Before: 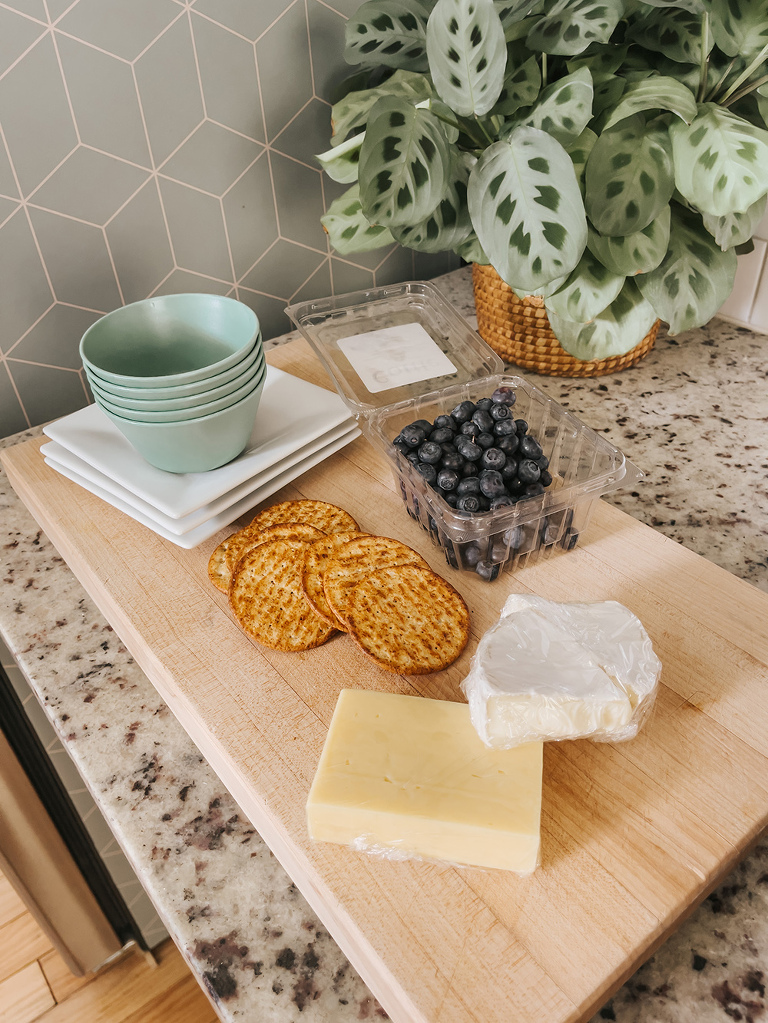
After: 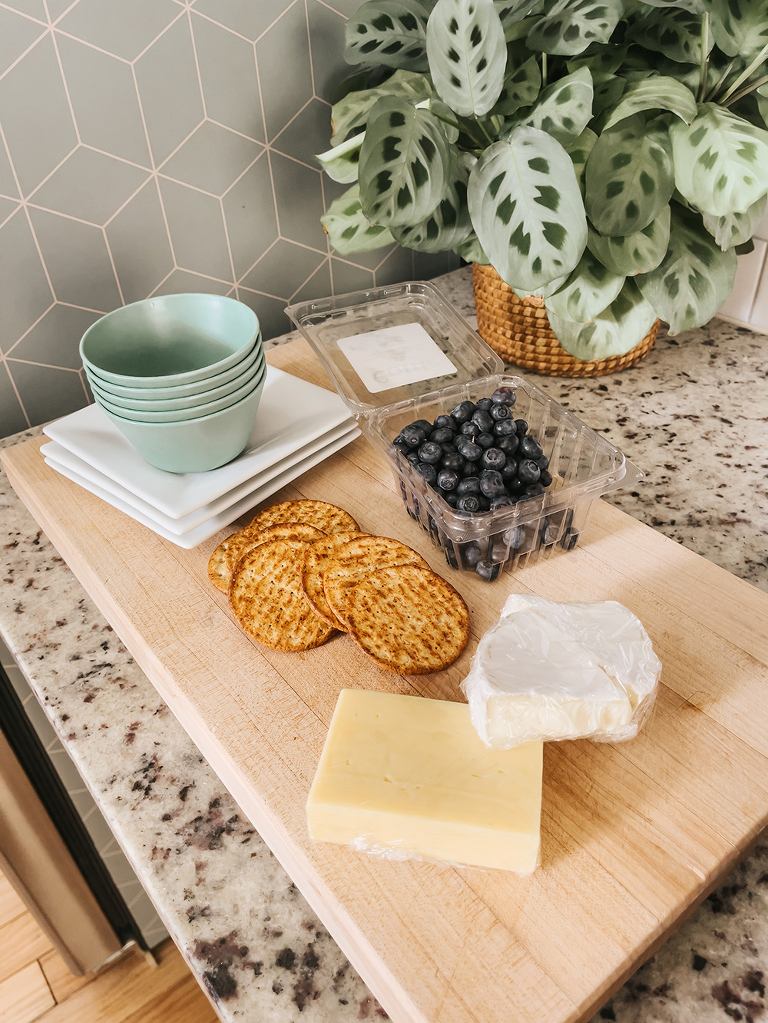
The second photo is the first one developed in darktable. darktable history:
contrast brightness saturation: contrast 0.149, brightness 0.041
